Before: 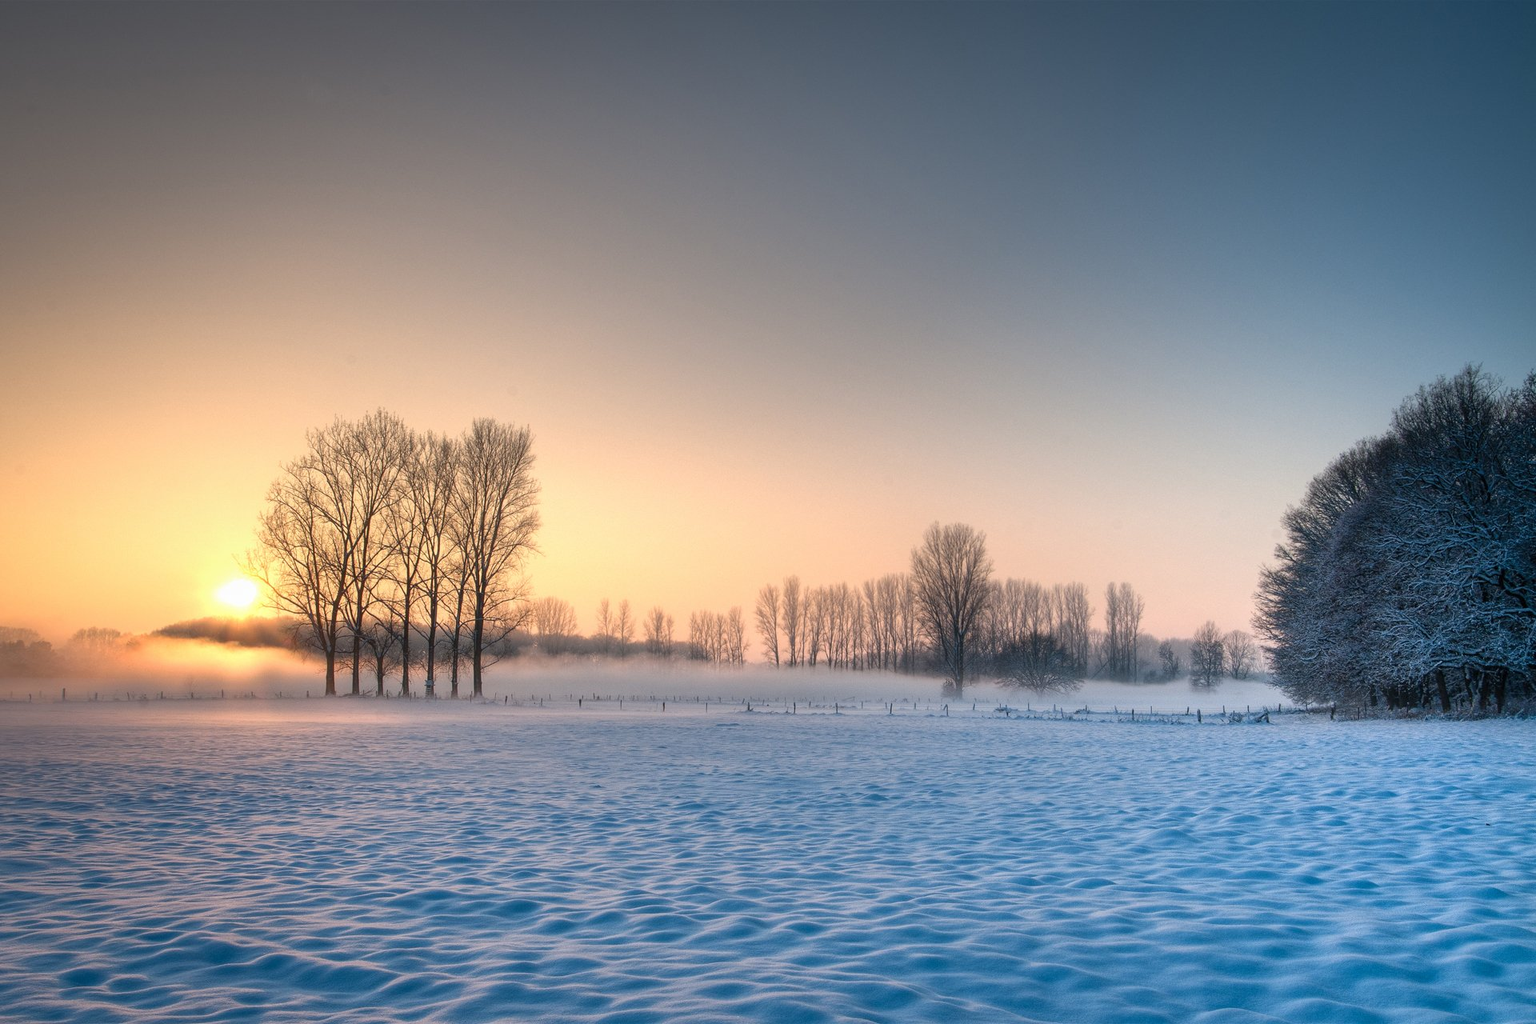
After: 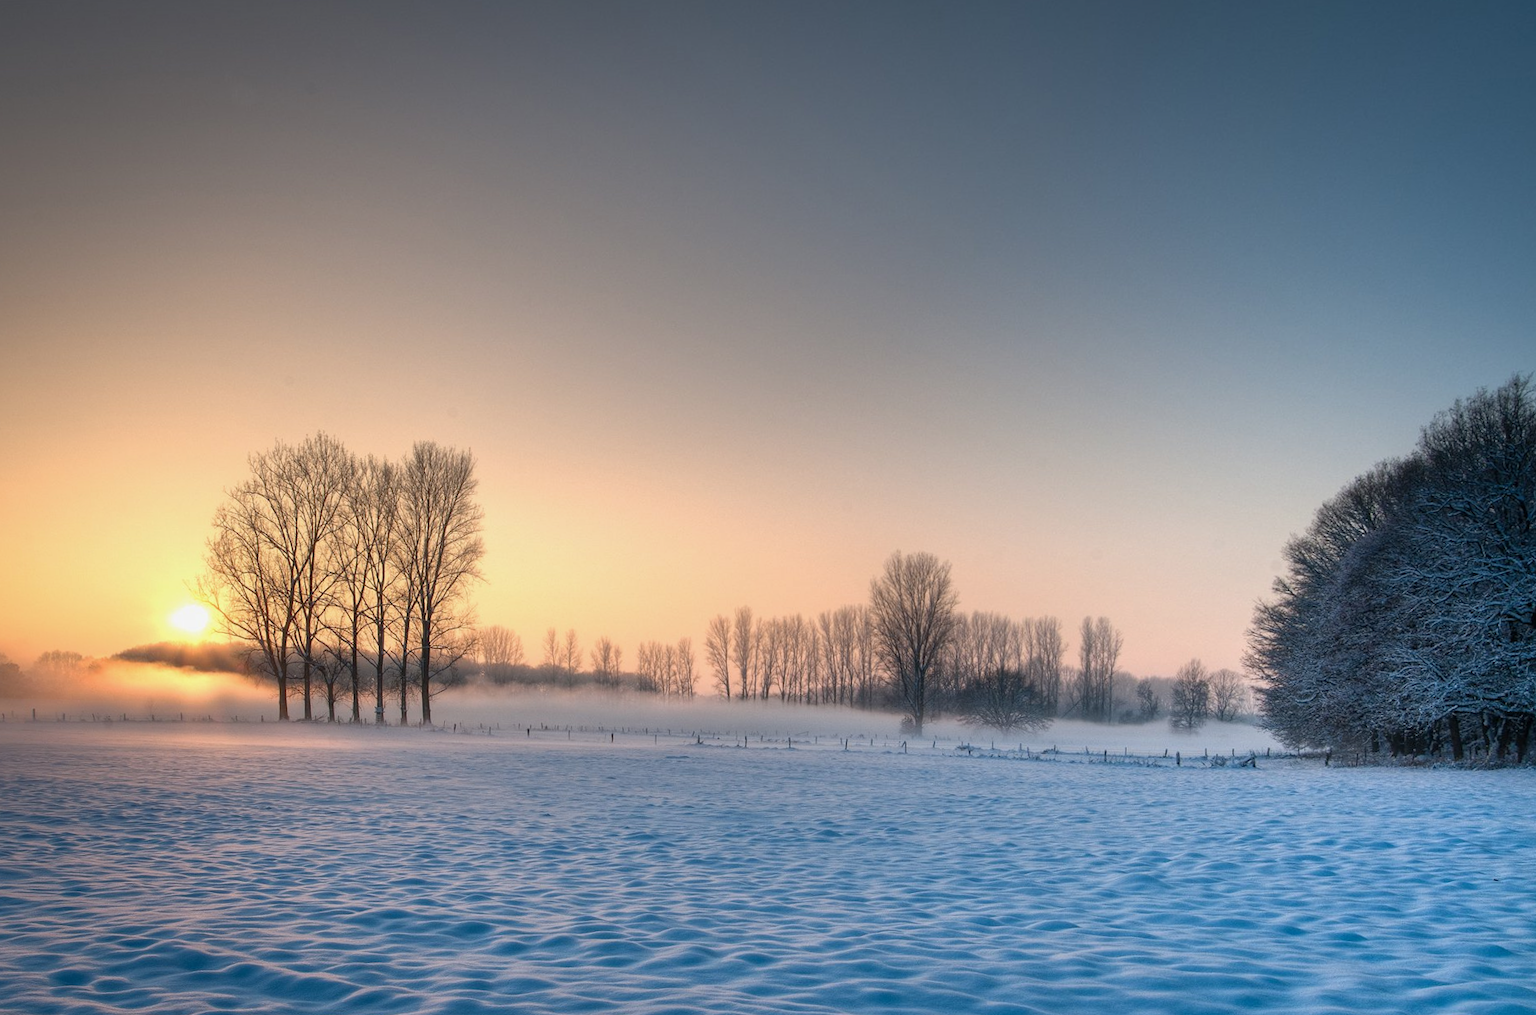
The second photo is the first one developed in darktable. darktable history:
rotate and perspective: rotation 0.062°, lens shift (vertical) 0.115, lens shift (horizontal) -0.133, crop left 0.047, crop right 0.94, crop top 0.061, crop bottom 0.94
exposure: exposure -0.116 EV, compensate exposure bias true, compensate highlight preservation false
